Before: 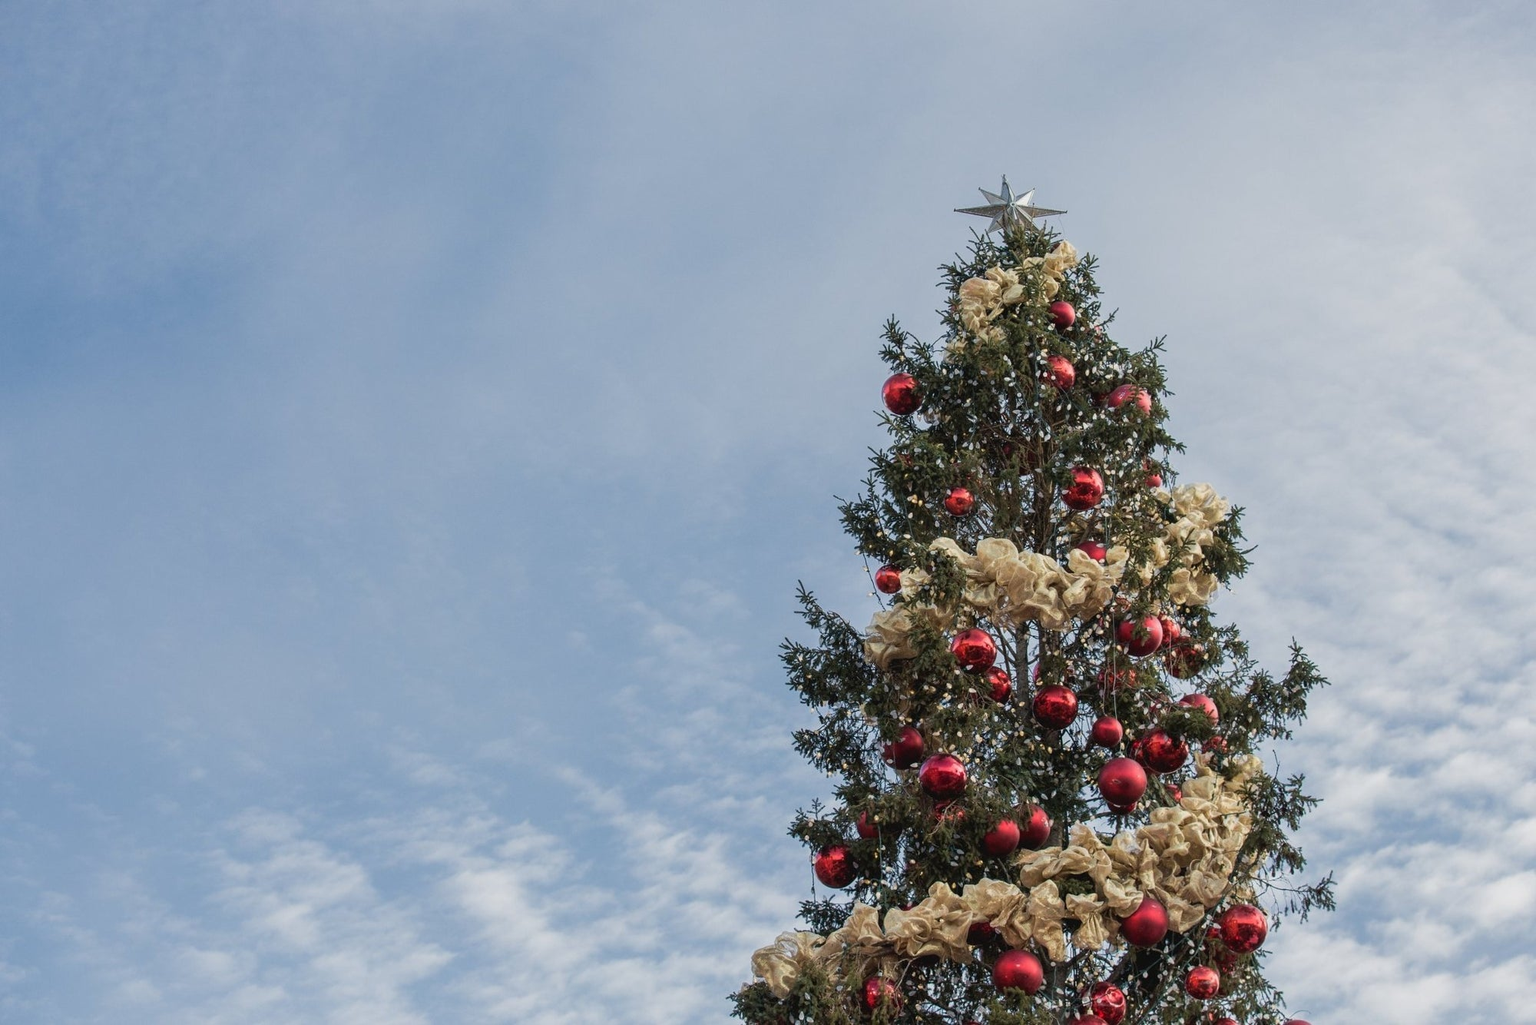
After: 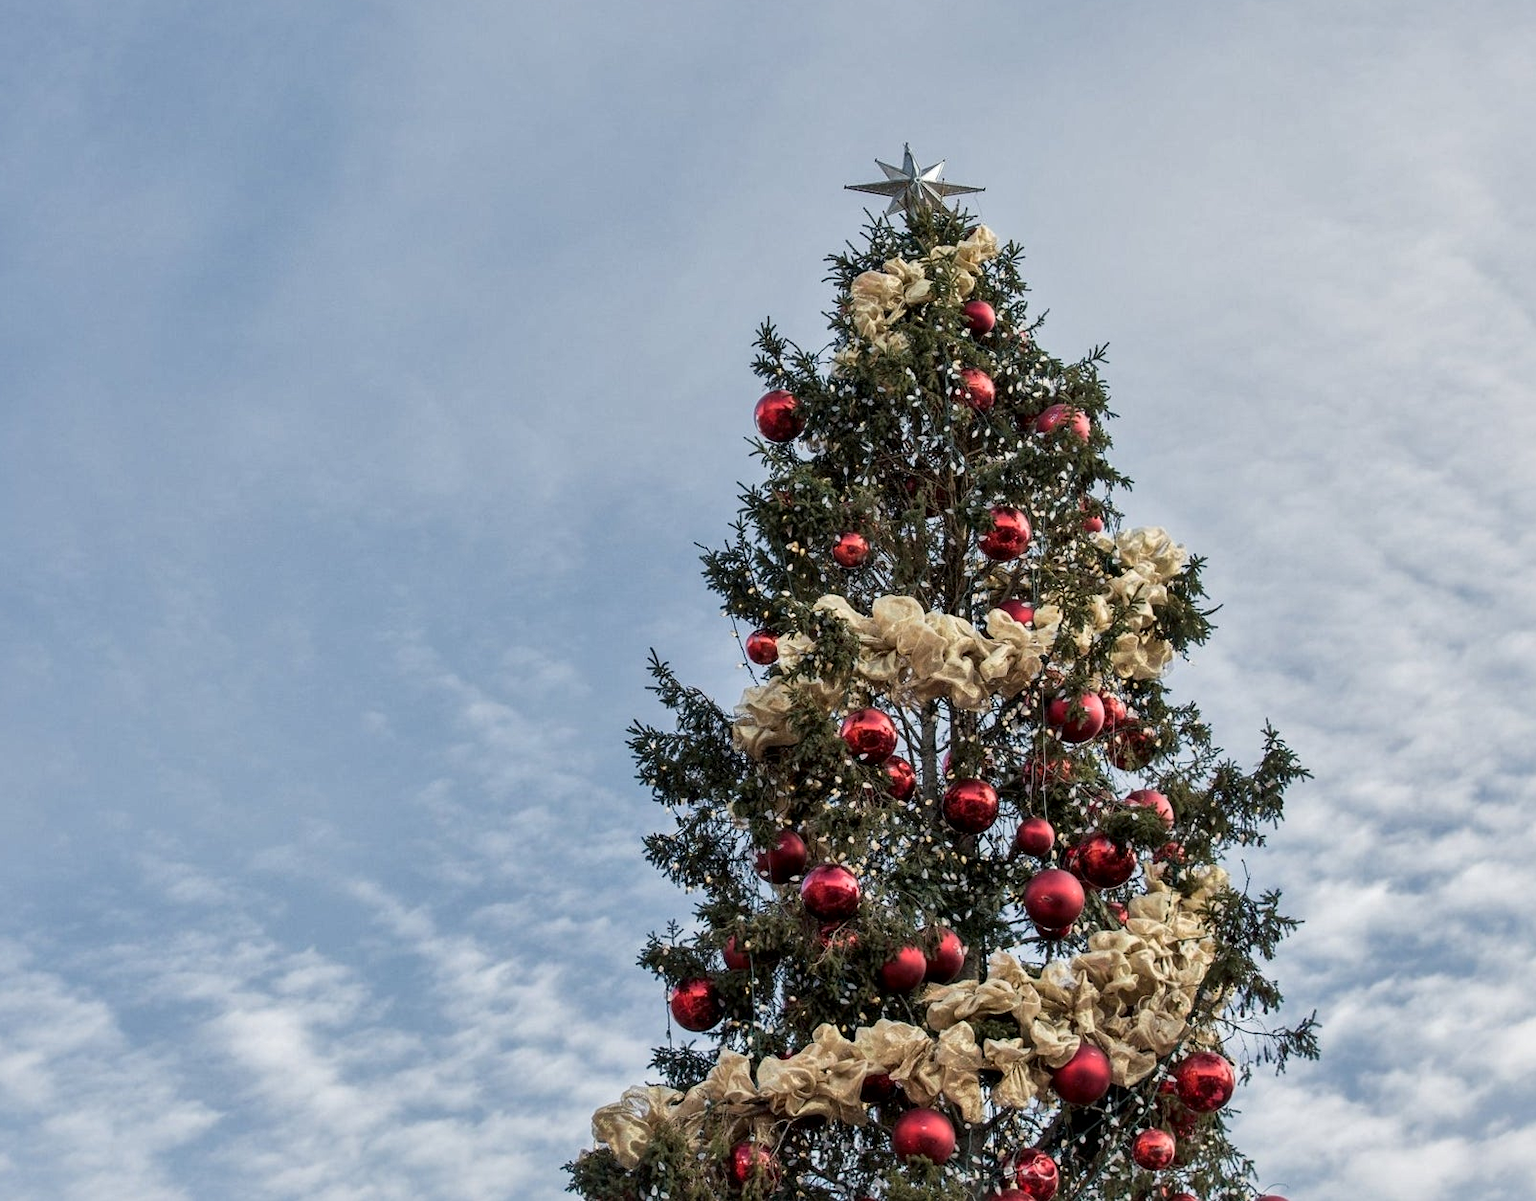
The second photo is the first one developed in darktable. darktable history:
crop and rotate: left 18.02%, top 5.921%, right 1.711%
local contrast: mode bilateral grid, contrast 25, coarseness 61, detail 152%, midtone range 0.2
